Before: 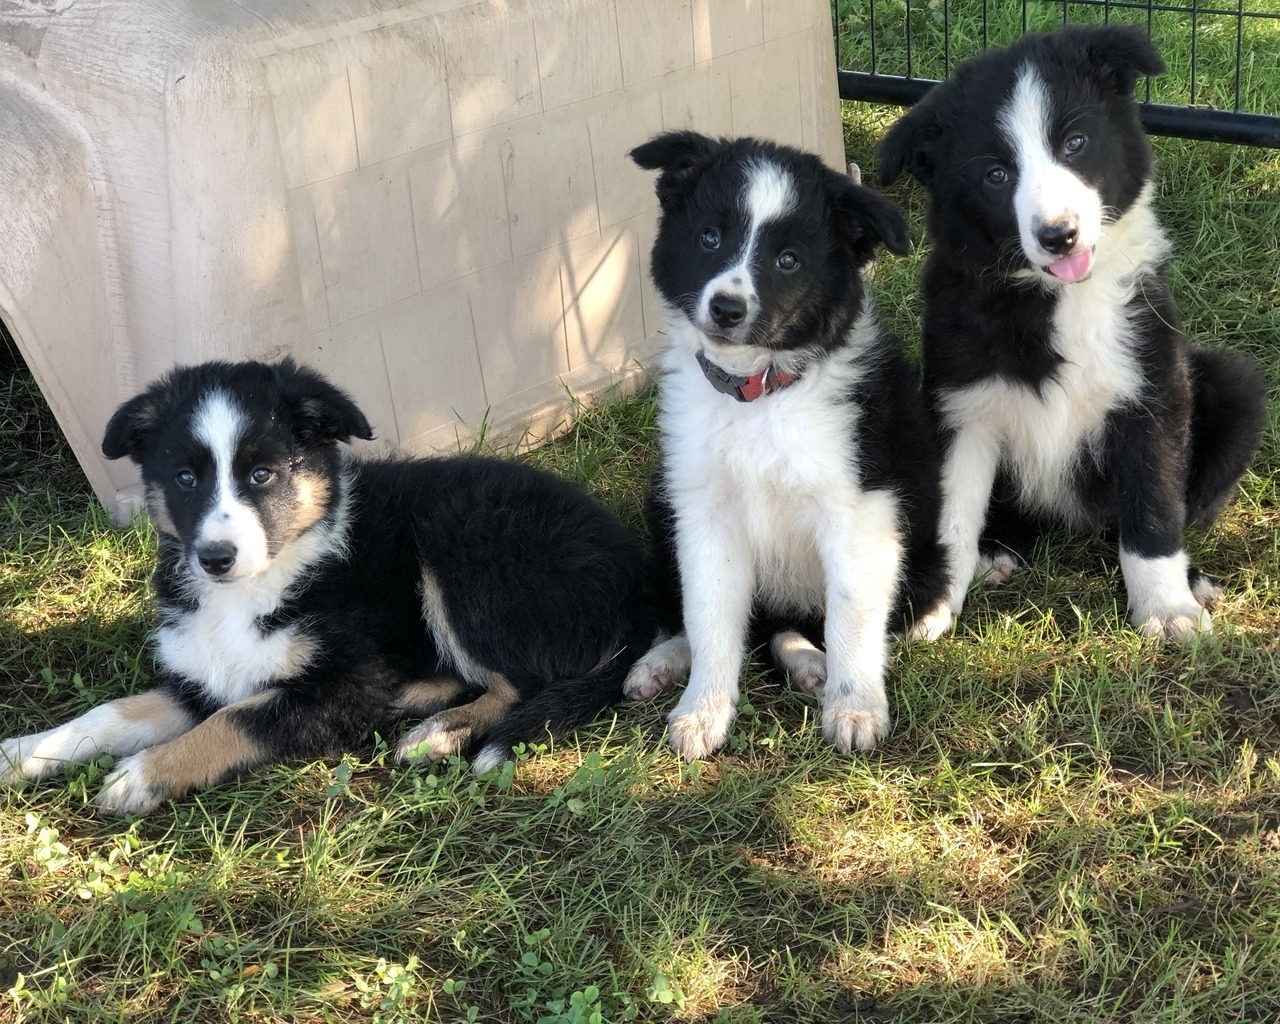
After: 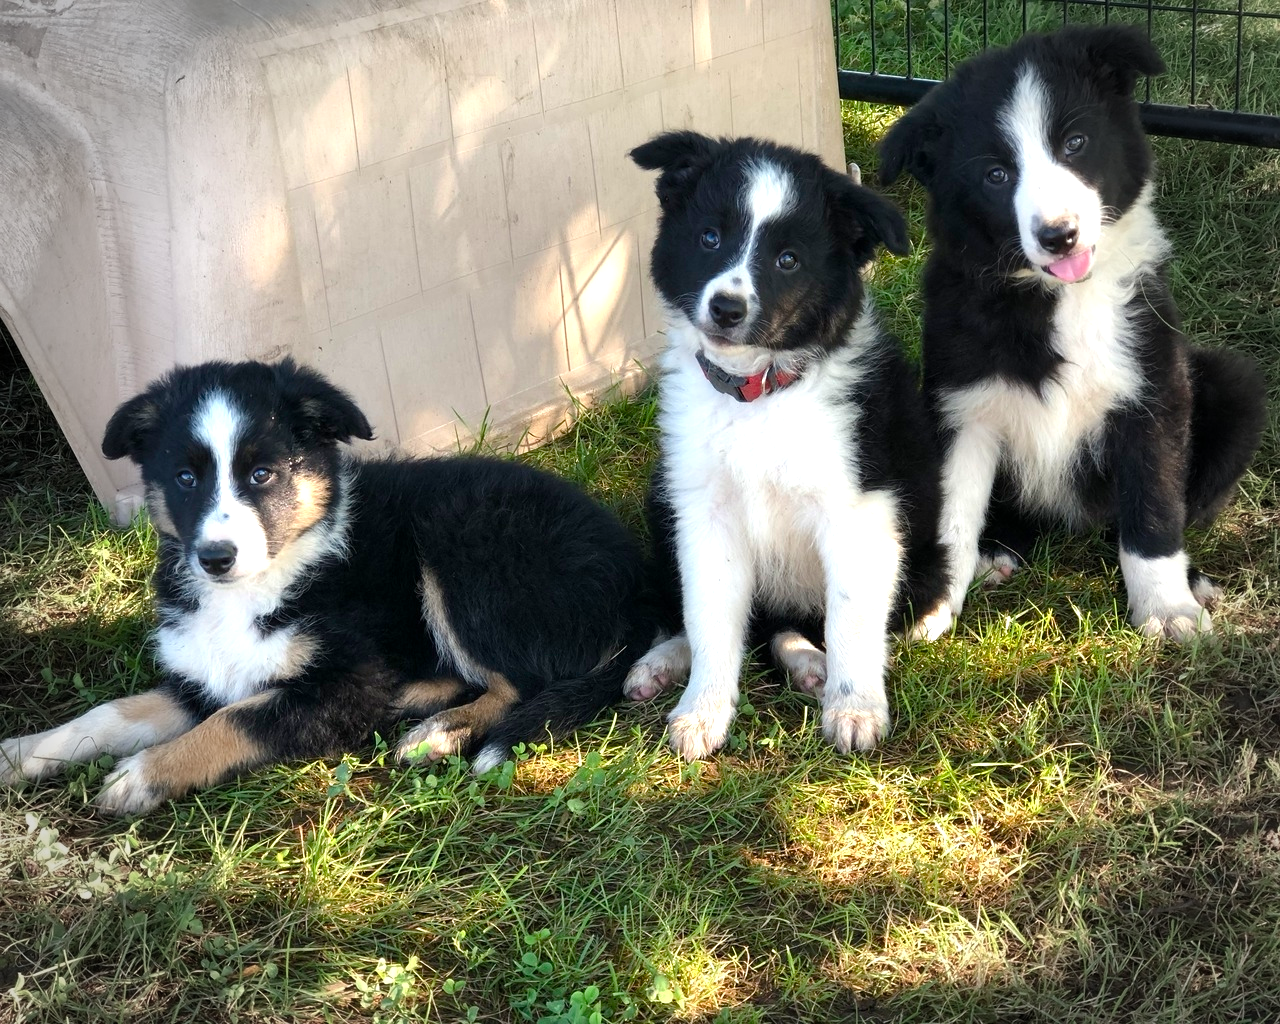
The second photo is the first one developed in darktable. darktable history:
vignetting: fall-off start 76.01%, fall-off radius 27.59%, width/height ratio 0.972
color balance rgb: linear chroma grading › global chroma 8.911%, perceptual saturation grading › global saturation 0.612%, perceptual saturation grading › highlights -19.709%, perceptual saturation grading › shadows 19.172%, perceptual brilliance grading › highlights 11.615%, global vibrance 23.982%
